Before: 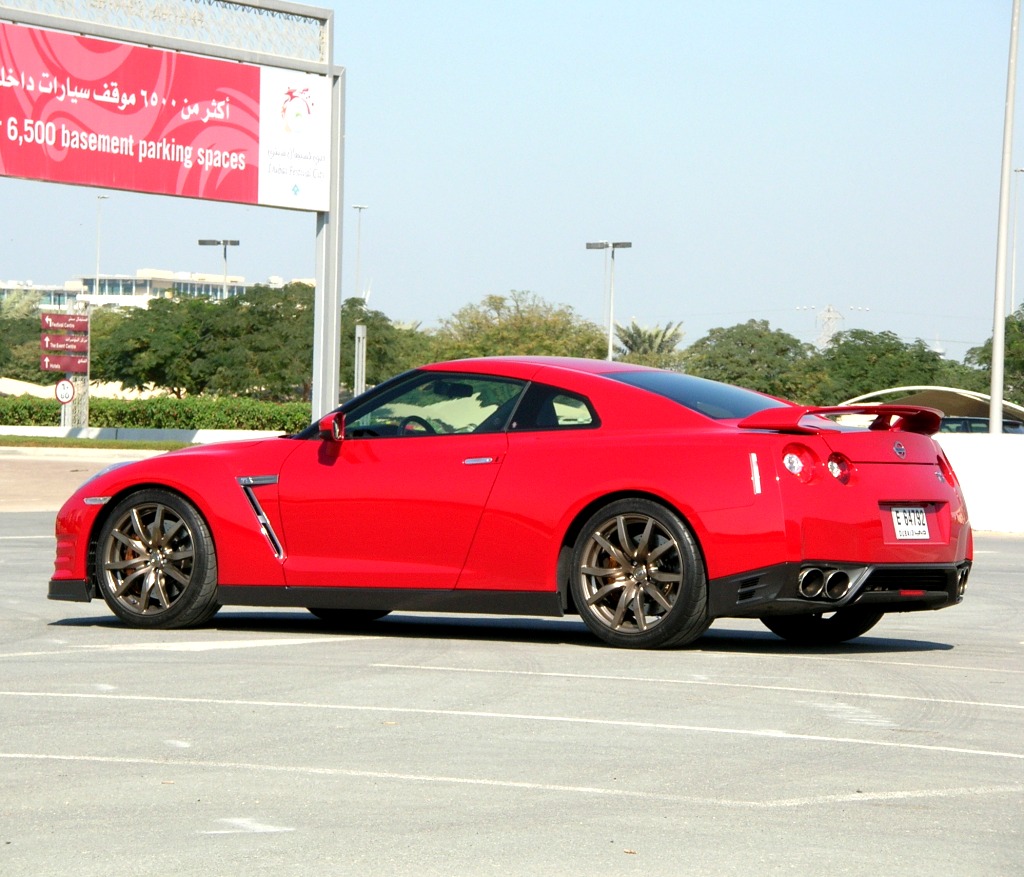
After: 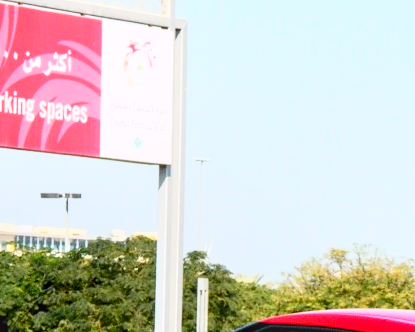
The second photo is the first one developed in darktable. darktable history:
rgb levels: levels [[0.013, 0.434, 0.89], [0, 0.5, 1], [0, 0.5, 1]]
crop: left 15.452%, top 5.459%, right 43.956%, bottom 56.62%
tone curve: curves: ch0 [(0, 0.031) (0.145, 0.106) (0.319, 0.269) (0.495, 0.544) (0.707, 0.833) (0.859, 0.931) (1, 0.967)]; ch1 [(0, 0) (0.279, 0.218) (0.424, 0.411) (0.495, 0.504) (0.538, 0.55) (0.578, 0.595) (0.707, 0.778) (1, 1)]; ch2 [(0, 0) (0.125, 0.089) (0.353, 0.329) (0.436, 0.432) (0.552, 0.554) (0.615, 0.674) (1, 1)], color space Lab, independent channels, preserve colors none
local contrast: detail 130%
